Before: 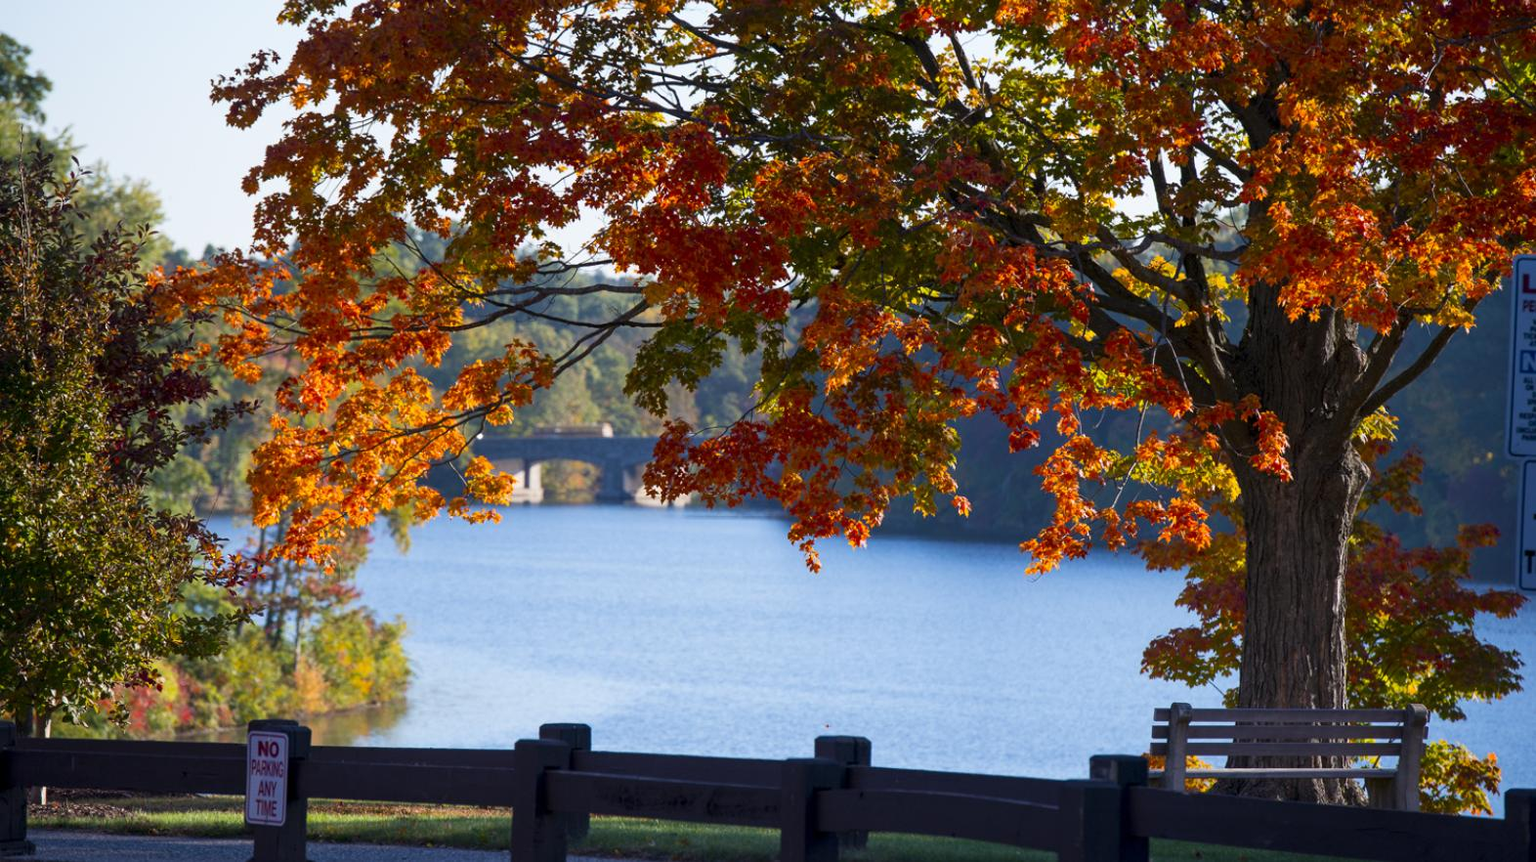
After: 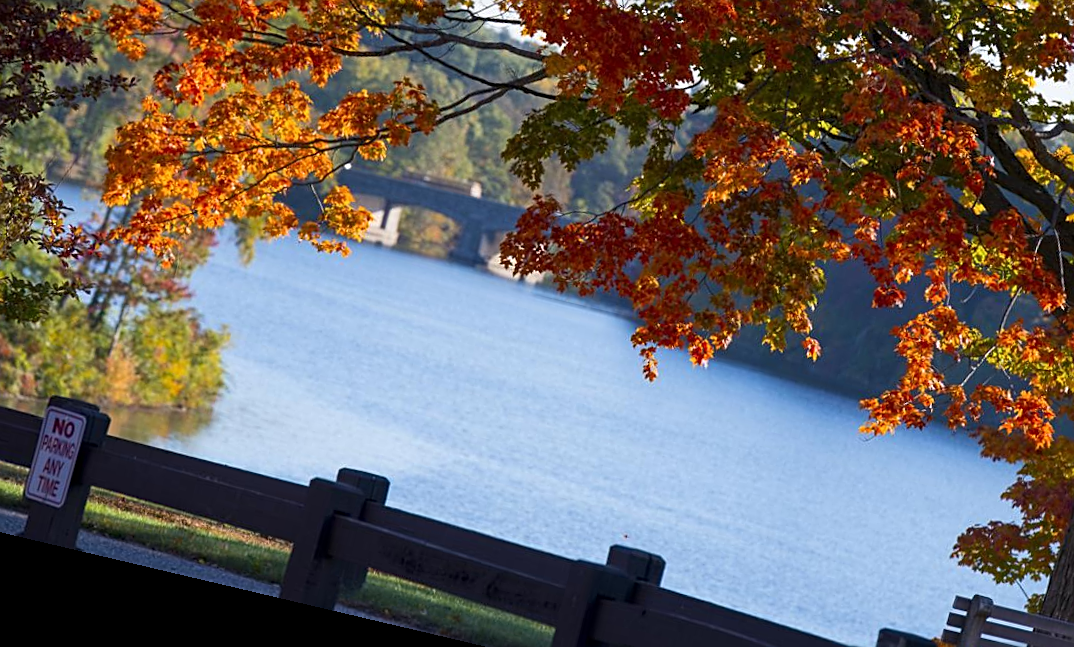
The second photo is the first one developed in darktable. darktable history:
sharpen: on, module defaults
crop: left 13.312%, top 31.28%, right 24.627%, bottom 15.582%
rotate and perspective: rotation 13.27°, automatic cropping off
